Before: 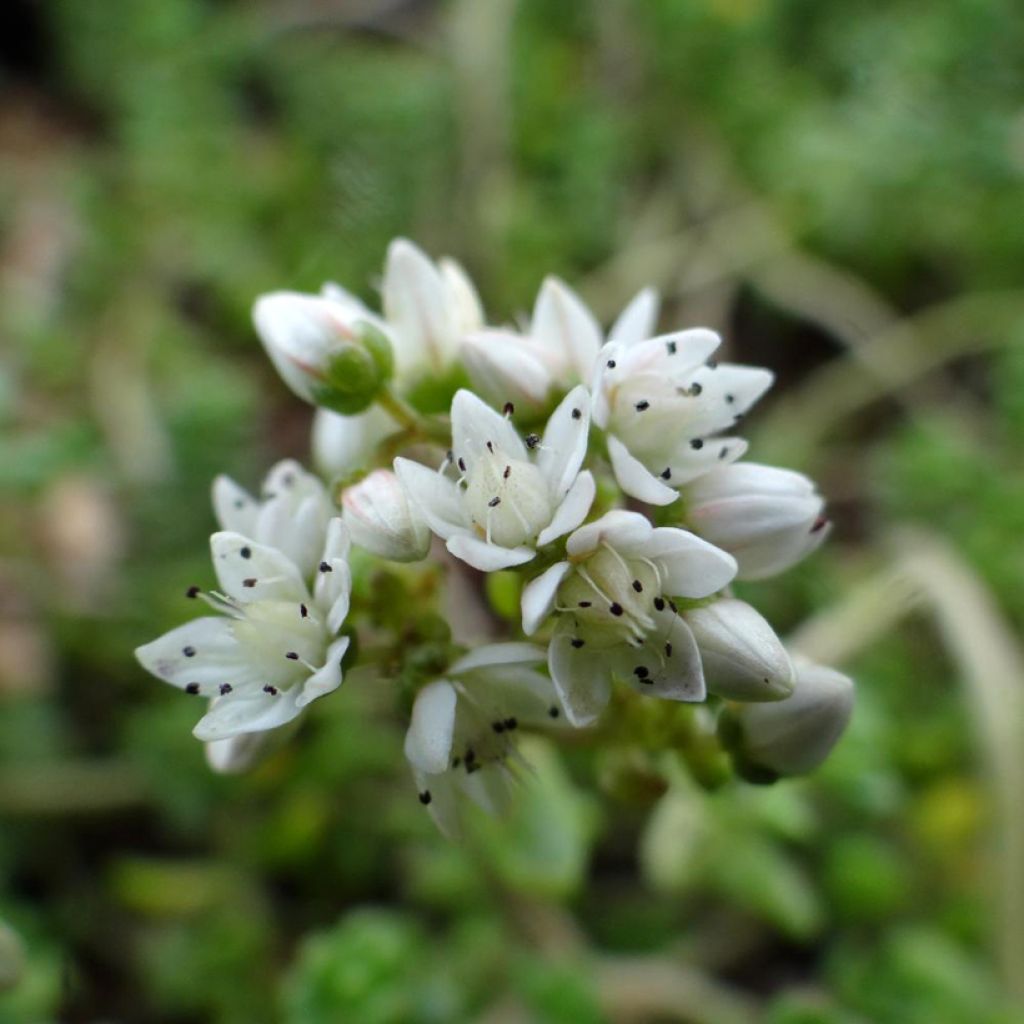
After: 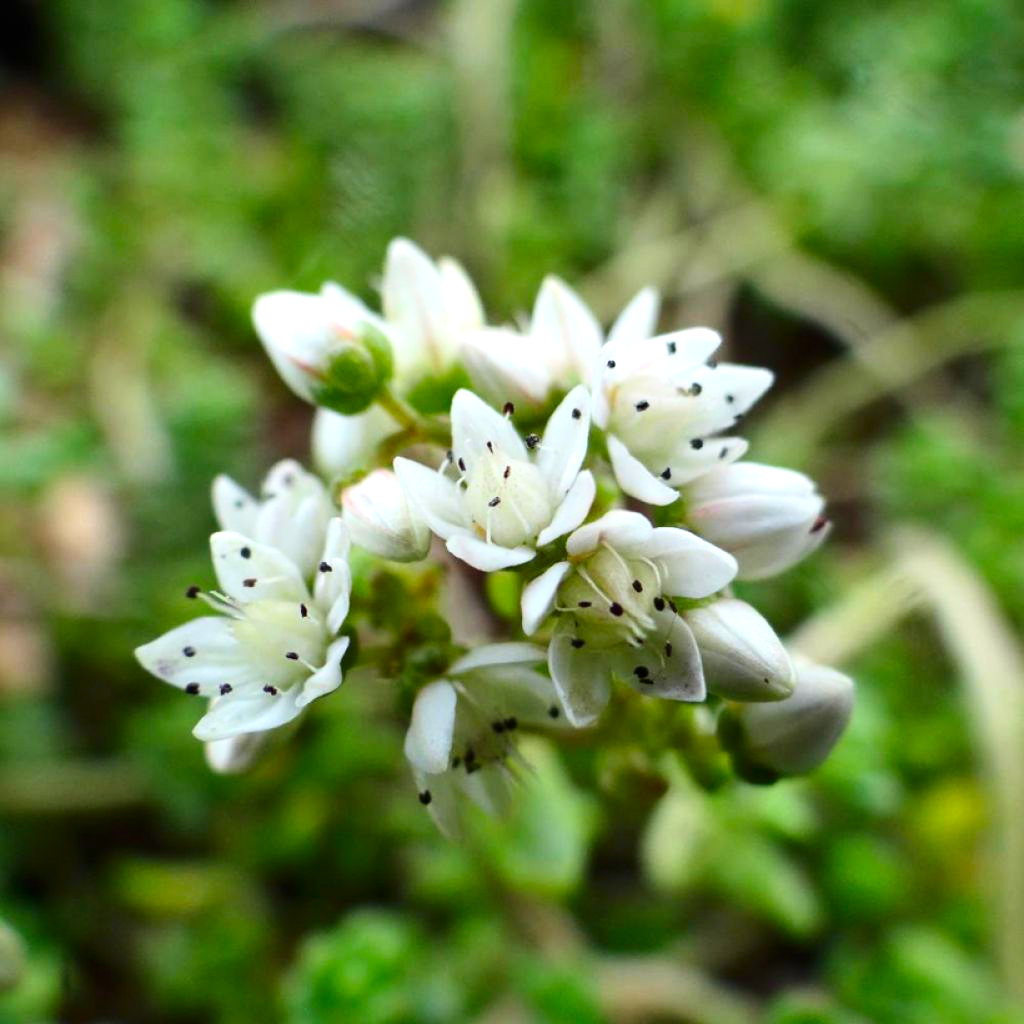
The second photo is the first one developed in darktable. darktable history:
contrast brightness saturation: contrast 0.178, saturation 0.297
exposure: black level correction 0, exposure 0.498 EV, compensate highlight preservation false
